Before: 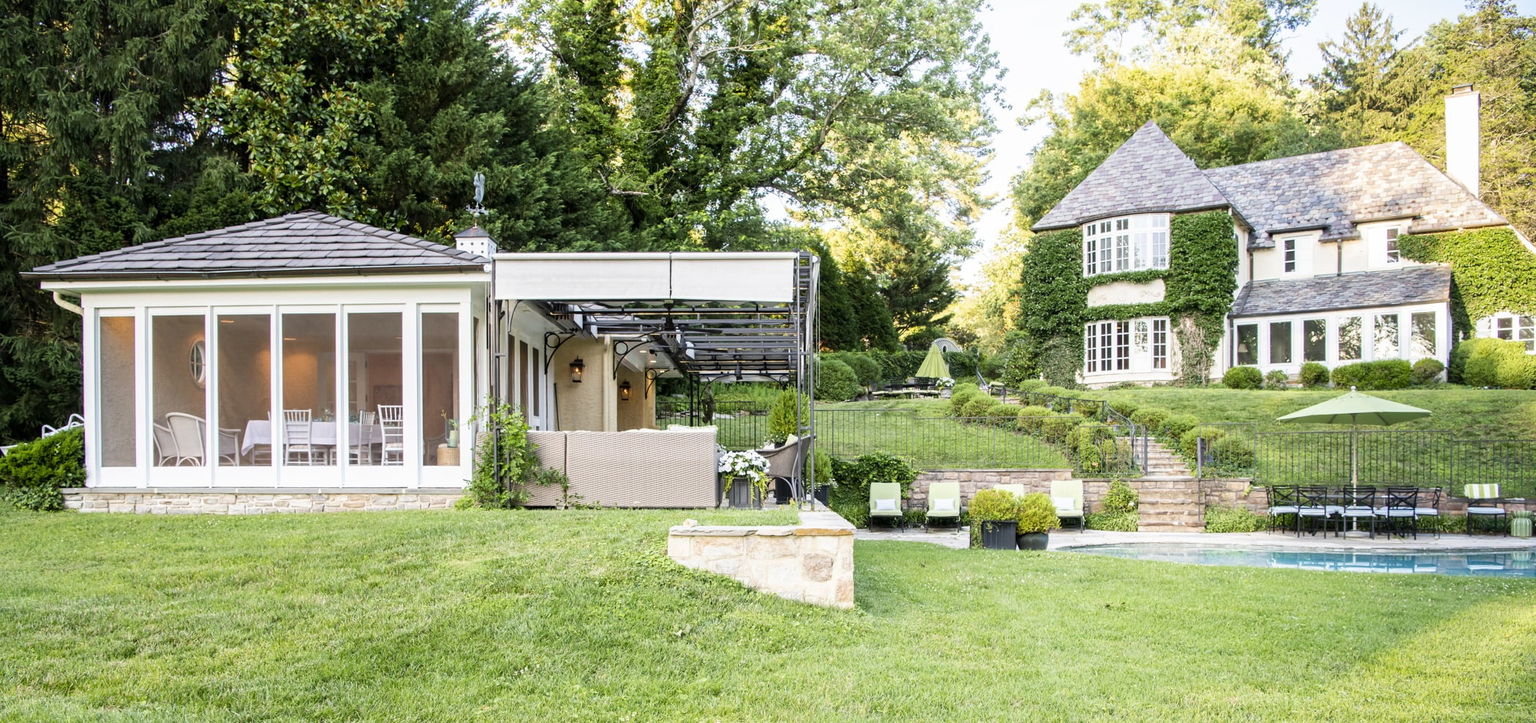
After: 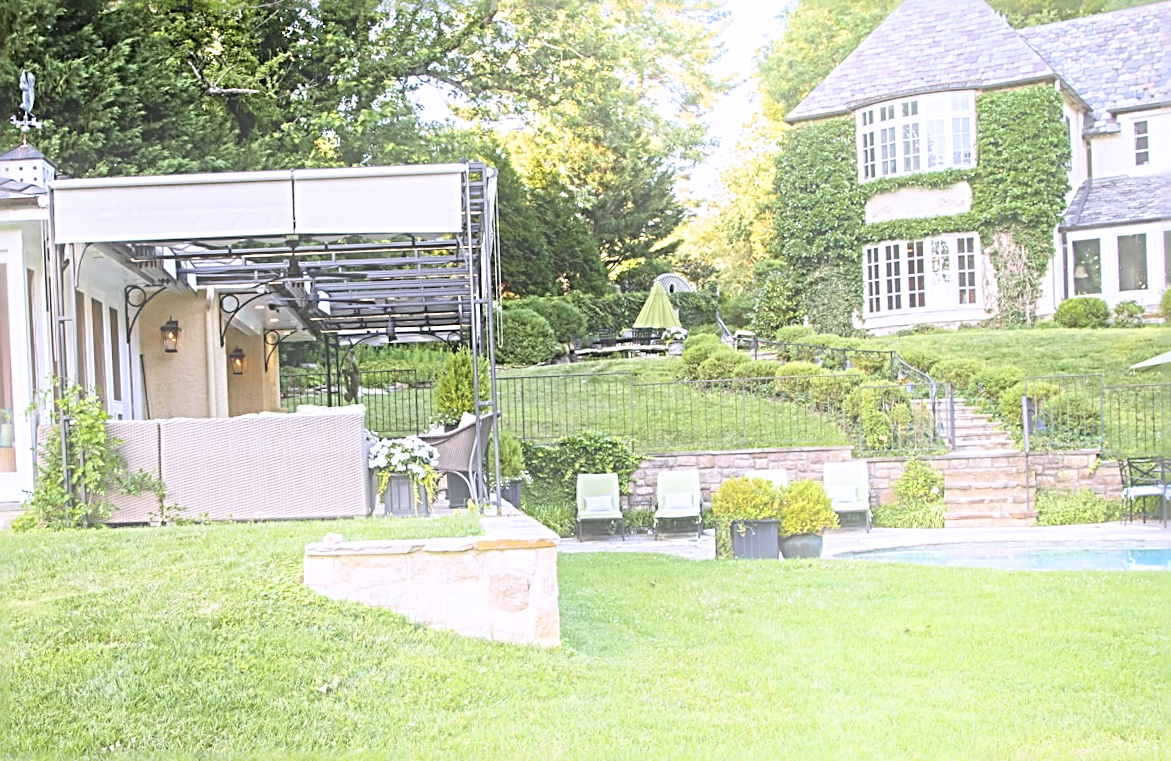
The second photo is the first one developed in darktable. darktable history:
sharpen: radius 3.69, amount 0.928
bloom: on, module defaults
white balance: red 1.004, blue 1.096
crop and rotate: left 28.256%, top 17.734%, right 12.656%, bottom 3.573%
rotate and perspective: rotation -2.12°, lens shift (vertical) 0.009, lens shift (horizontal) -0.008, automatic cropping original format, crop left 0.036, crop right 0.964, crop top 0.05, crop bottom 0.959
